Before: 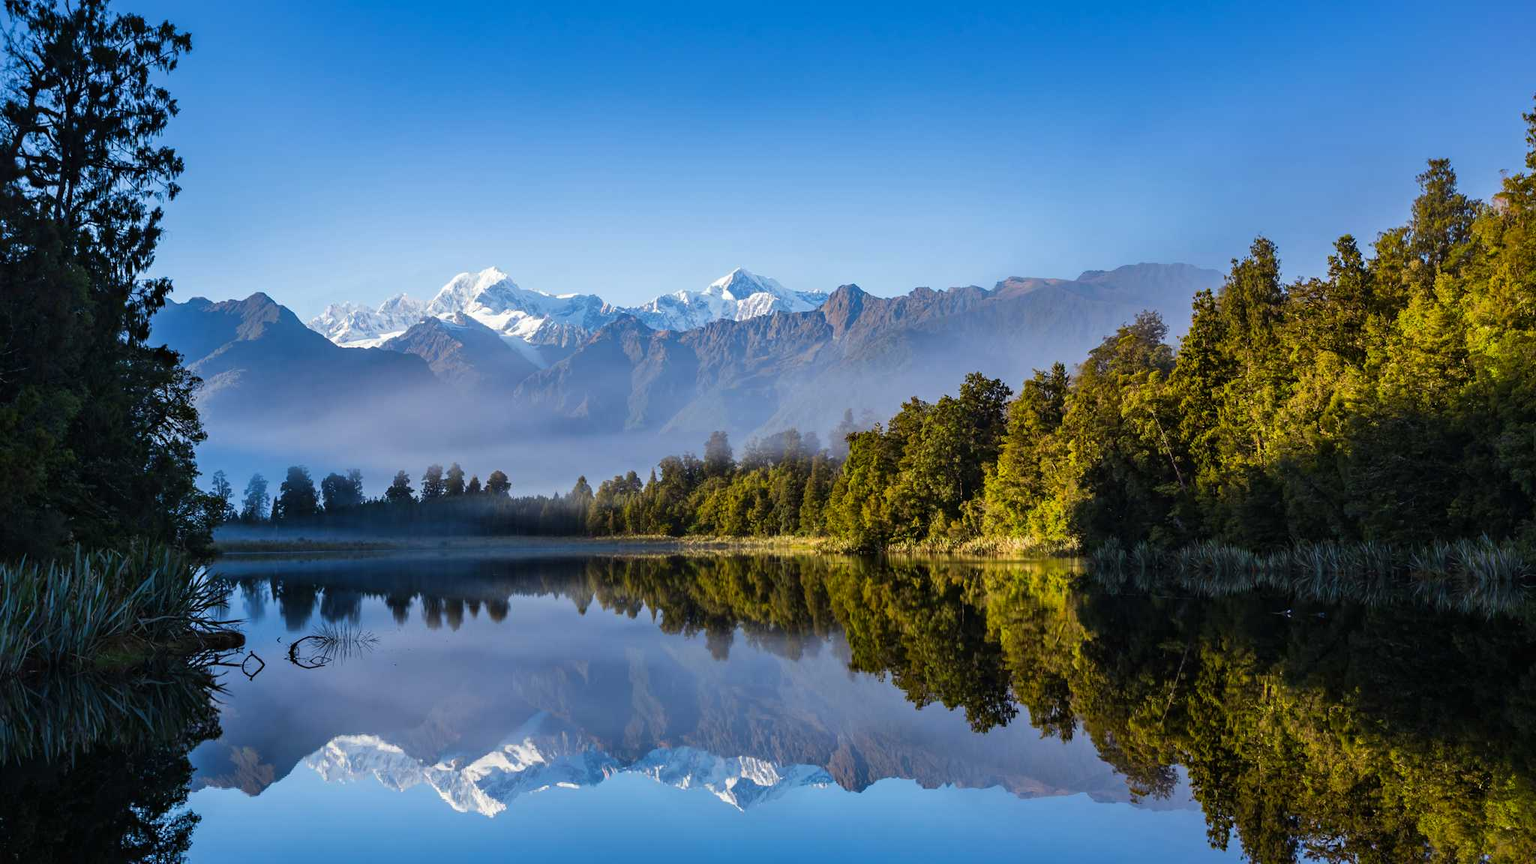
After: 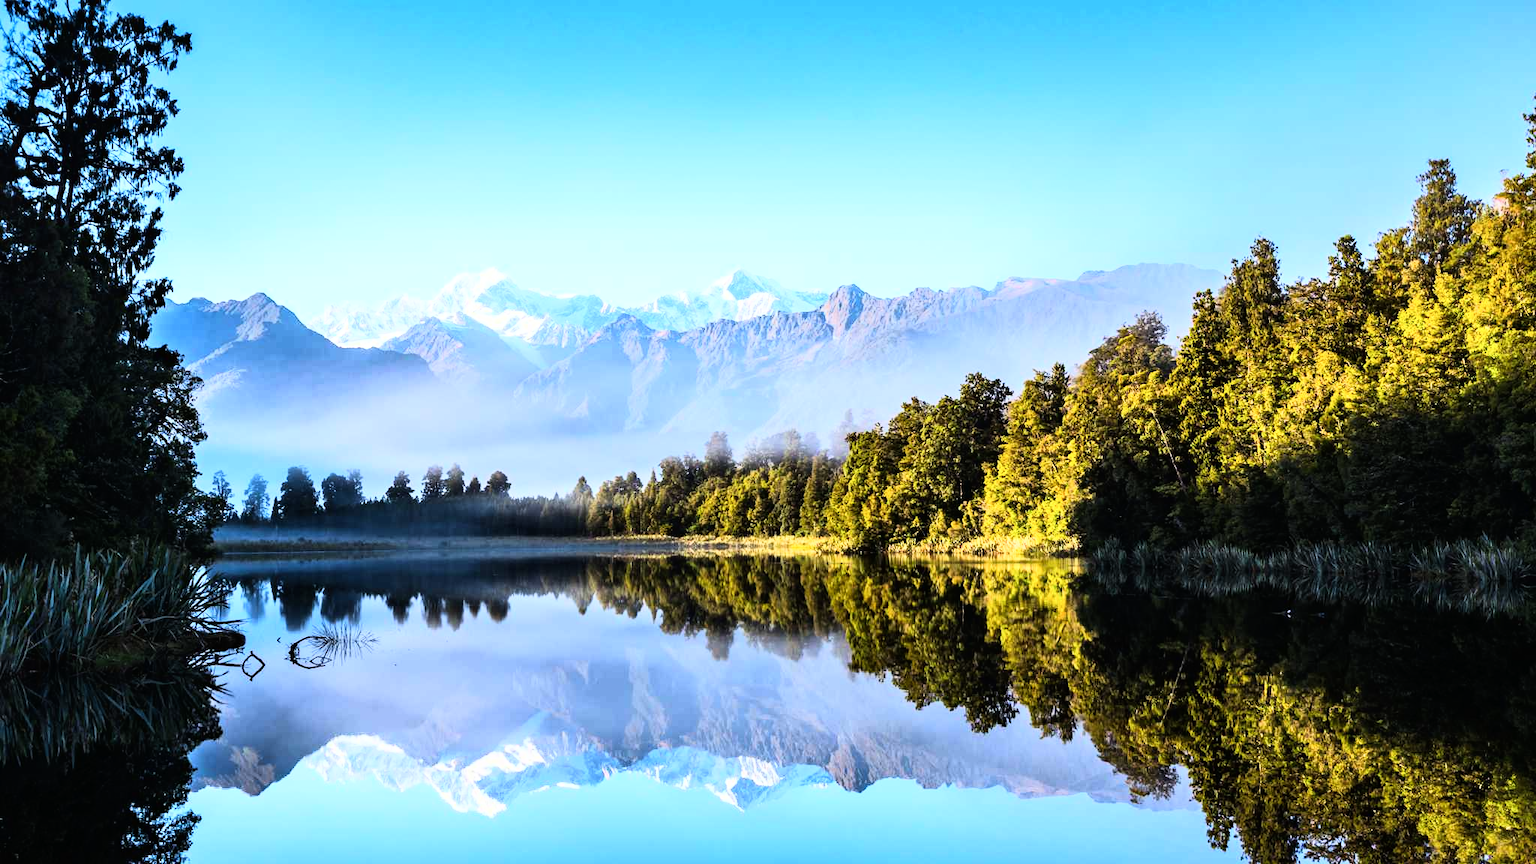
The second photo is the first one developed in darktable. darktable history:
base curve: curves: ch0 [(0, 0) (0.007, 0.004) (0.027, 0.03) (0.046, 0.07) (0.207, 0.54) (0.442, 0.872) (0.673, 0.972) (1, 1)]
shadows and highlights: shadows 1, highlights 38.78
